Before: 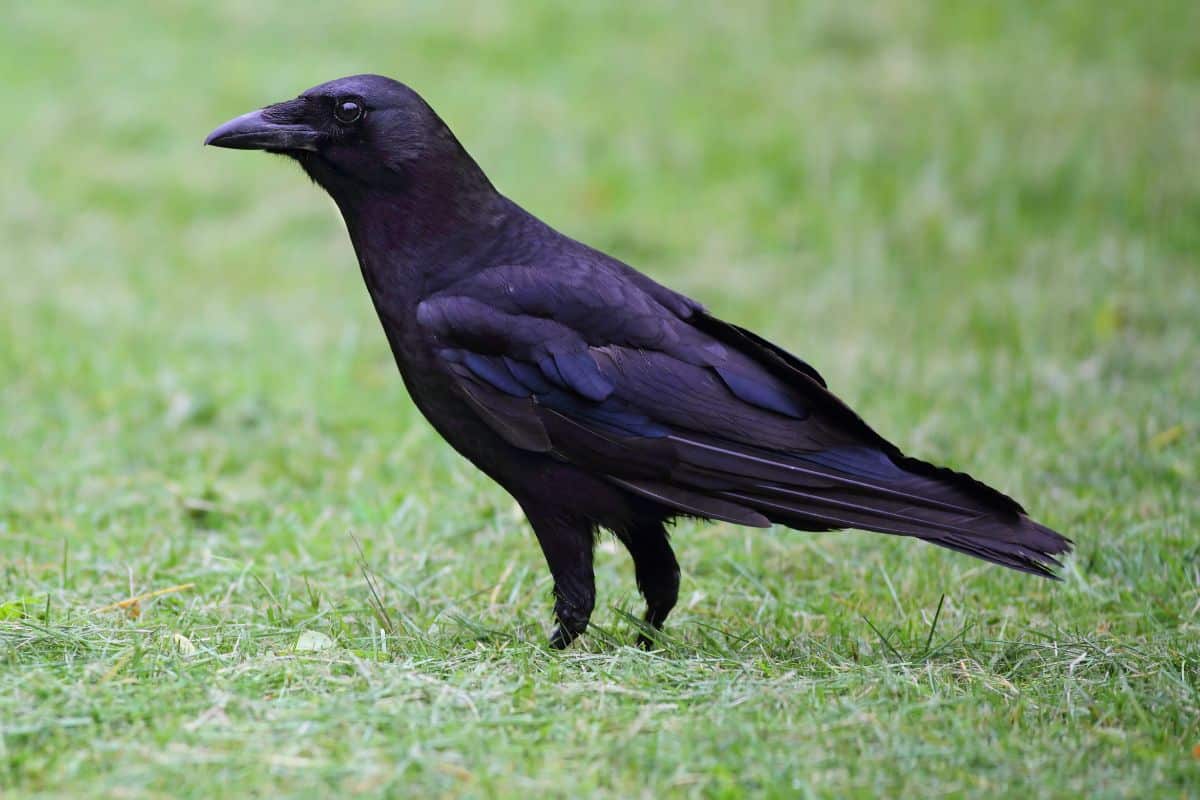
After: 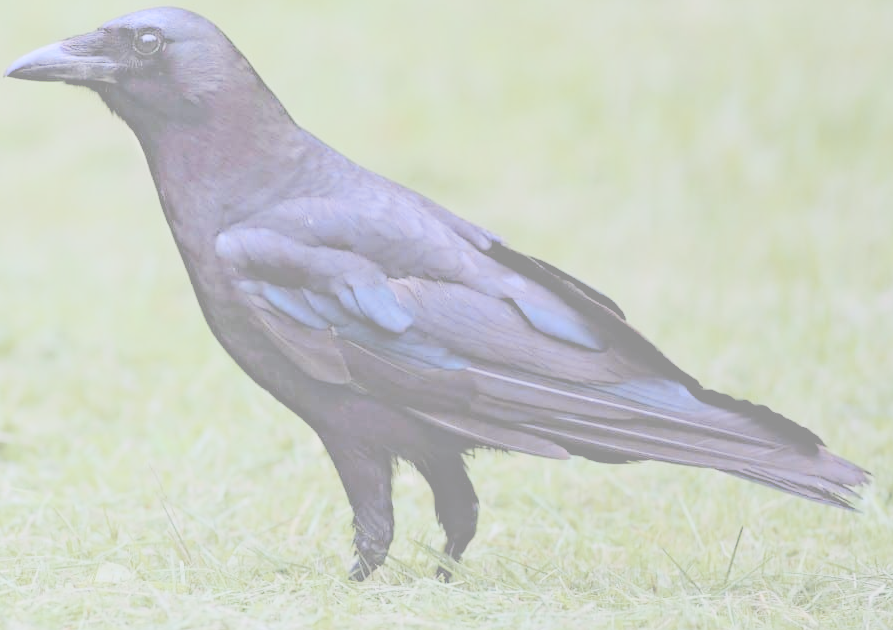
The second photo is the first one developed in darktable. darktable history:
crop: left 16.79%, top 8.555%, right 8.723%, bottom 12.582%
color balance rgb: linear chroma grading › shadows -10.636%, linear chroma grading › global chroma 19.616%, perceptual saturation grading › global saturation 0.814%, perceptual saturation grading › highlights -32.103%, perceptual saturation grading › mid-tones 5.318%, perceptual saturation grading › shadows 17.474%, global vibrance 33.518%
contrast brightness saturation: contrast -0.323, brightness 0.735, saturation -0.769
tone curve: curves: ch0 [(0, 0.026) (0.104, 0.1) (0.233, 0.262) (0.398, 0.507) (0.498, 0.621) (0.65, 0.757) (0.835, 0.883) (1, 0.961)]; ch1 [(0, 0) (0.346, 0.307) (0.408, 0.369) (0.453, 0.457) (0.482, 0.476) (0.502, 0.498) (0.521, 0.503) (0.553, 0.554) (0.638, 0.646) (0.693, 0.727) (1, 1)]; ch2 [(0, 0) (0.366, 0.337) (0.434, 0.46) (0.485, 0.494) (0.5, 0.494) (0.511, 0.508) (0.537, 0.55) (0.579, 0.599) (0.663, 0.67) (1, 1)], color space Lab, linked channels, preserve colors none
color zones: curves: ch0 [(0.254, 0.492) (0.724, 0.62)]; ch1 [(0.25, 0.528) (0.719, 0.796)]; ch2 [(0, 0.472) (0.25, 0.5) (0.73, 0.184)]
haze removal: strength 0.244, distance 0.244, compatibility mode true, adaptive false
